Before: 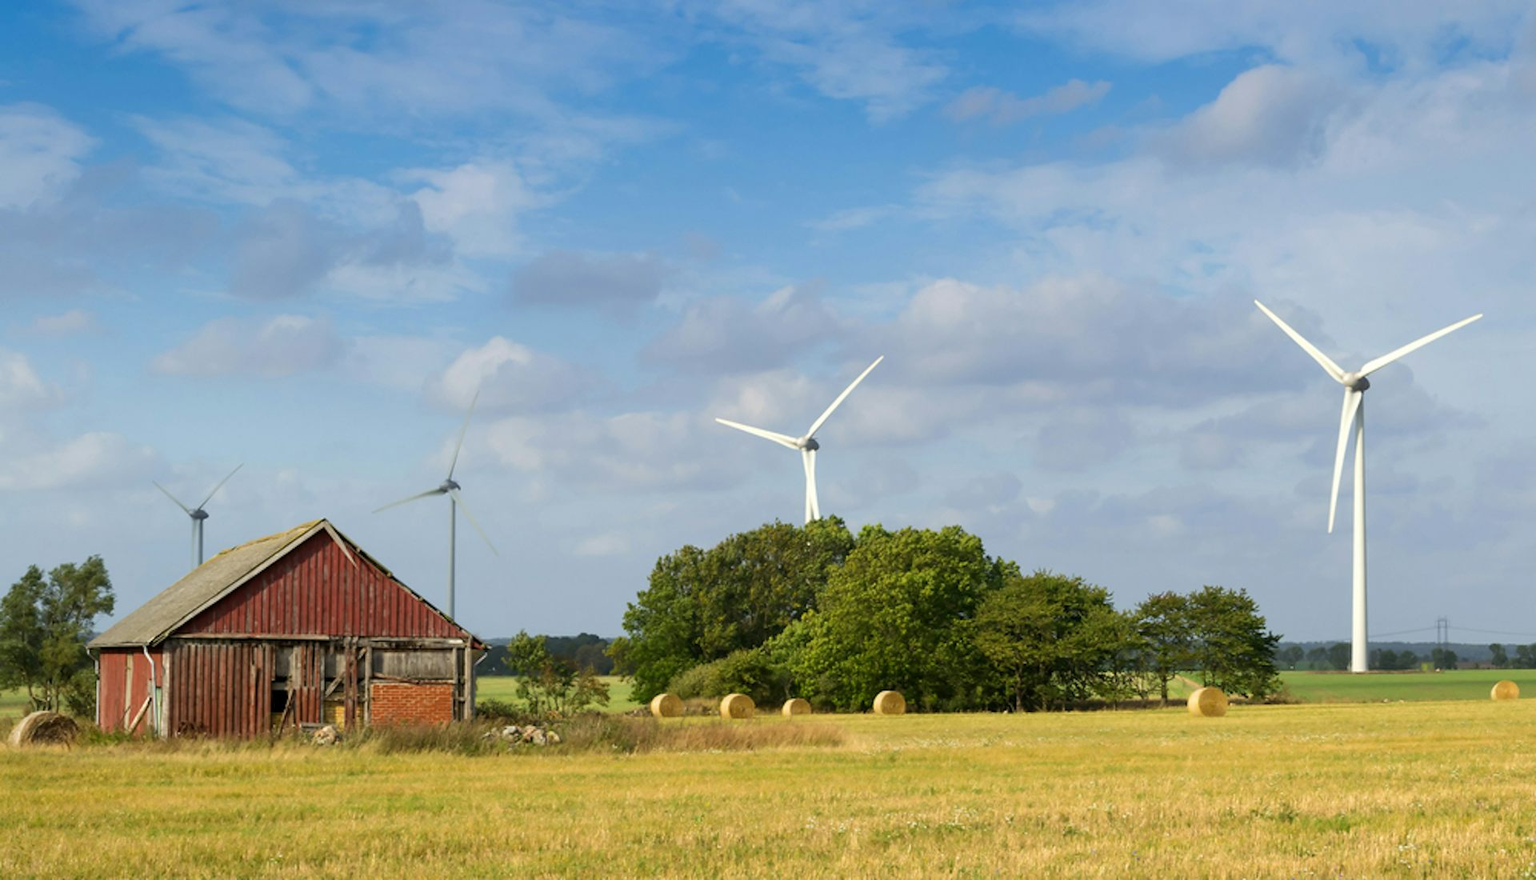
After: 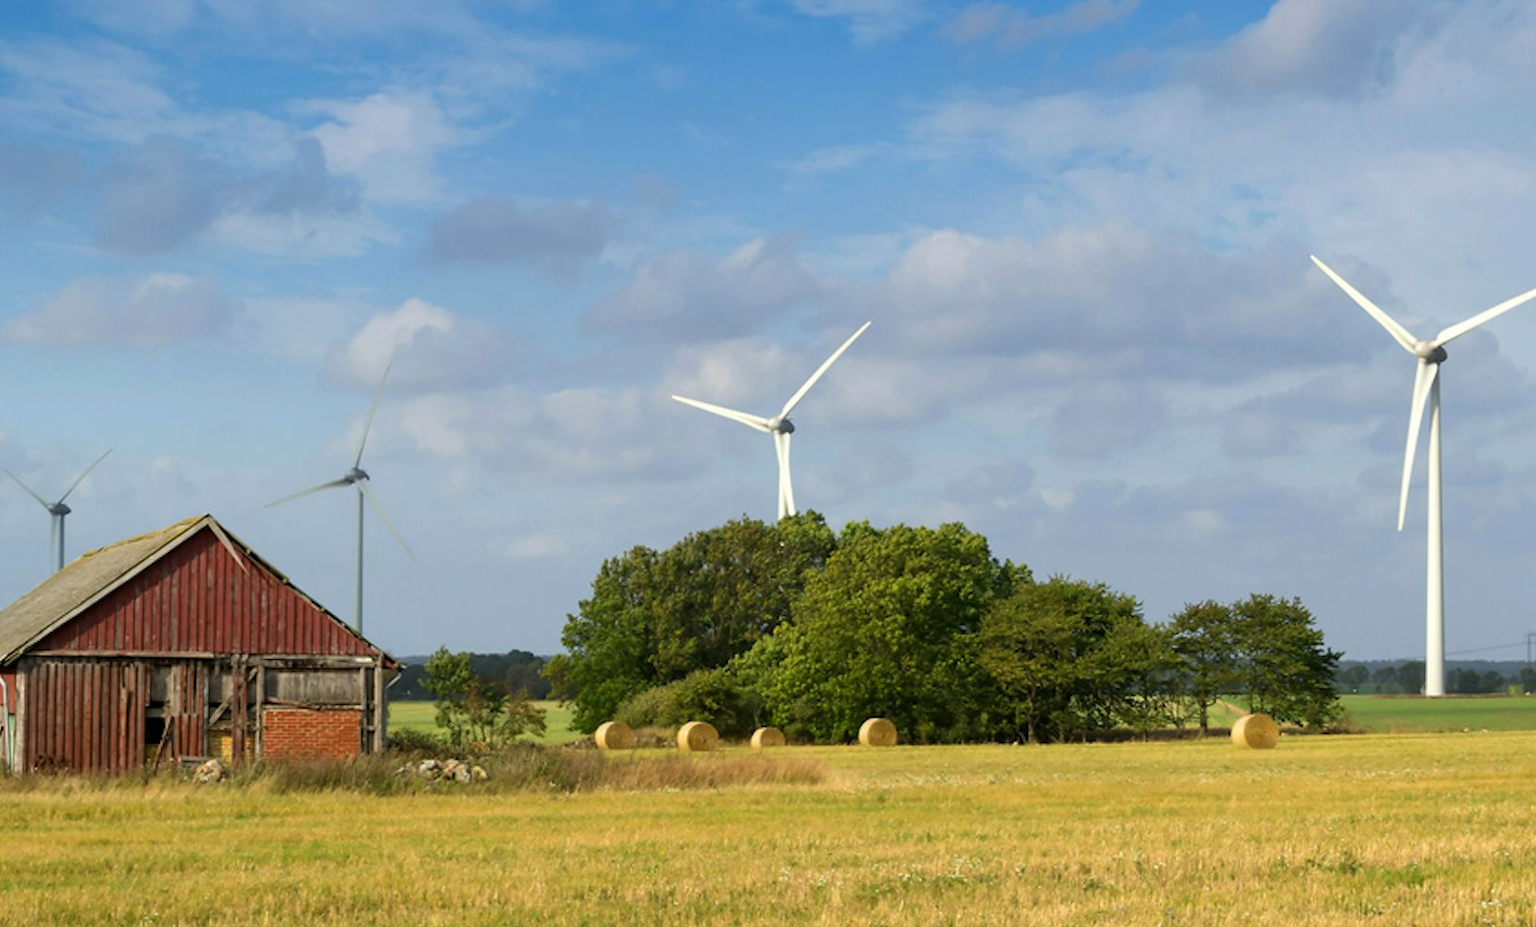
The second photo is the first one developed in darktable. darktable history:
crop and rotate: left 9.693%, top 9.719%, right 5.928%, bottom 1.344%
base curve: curves: ch0 [(0, 0) (0.303, 0.277) (1, 1)], preserve colors none
